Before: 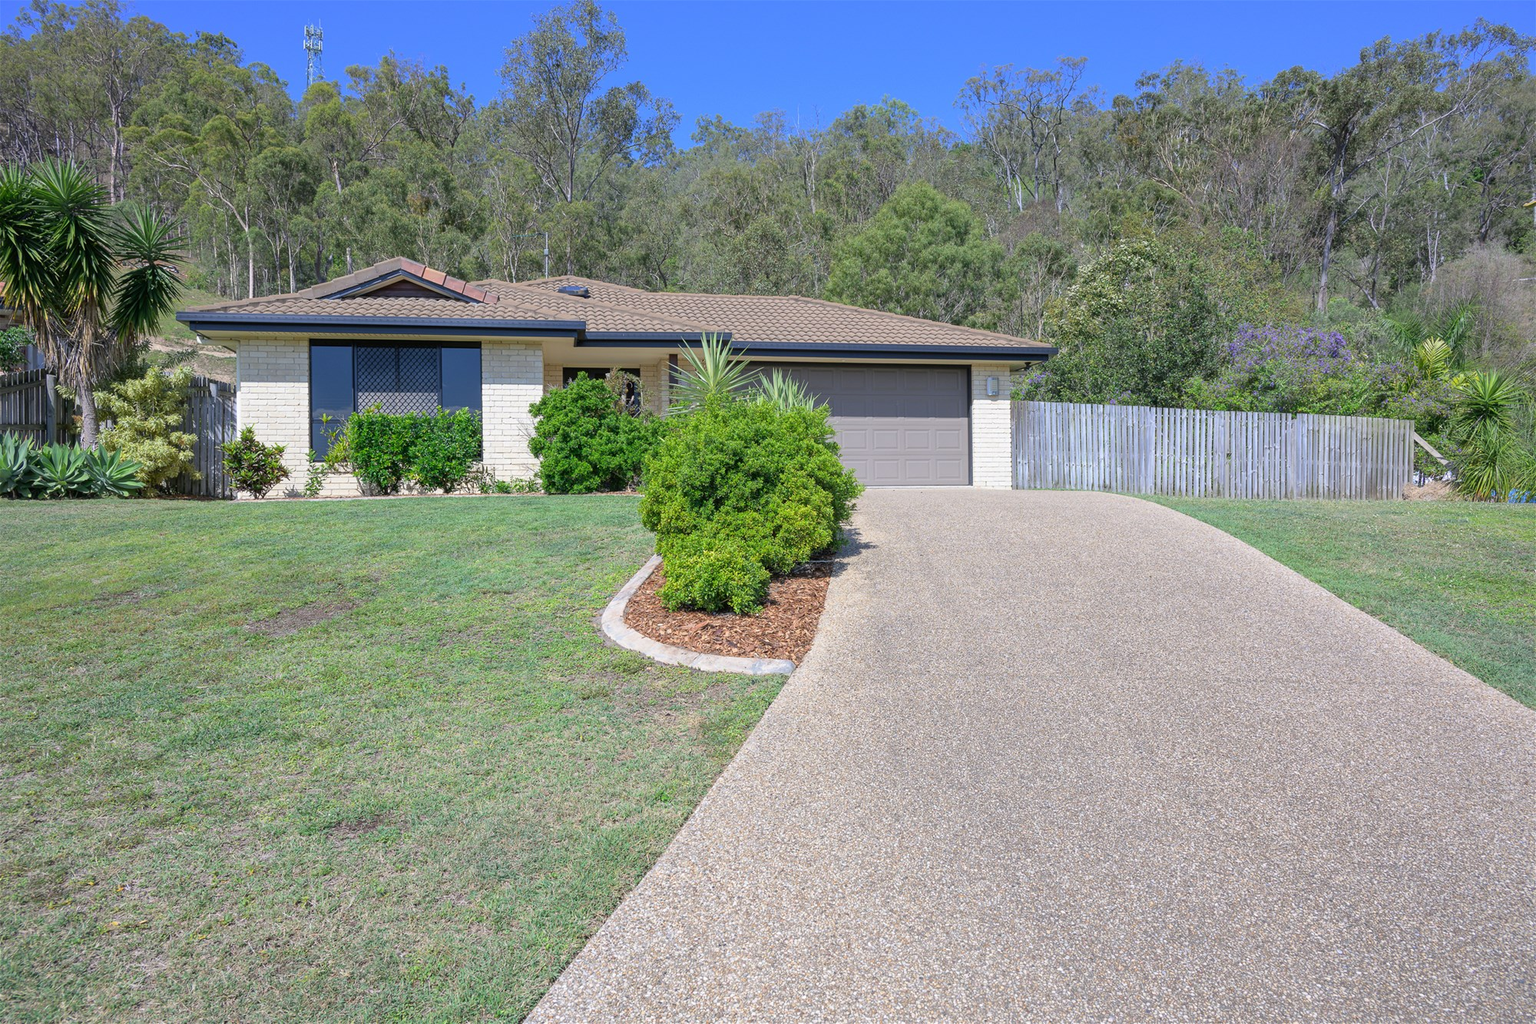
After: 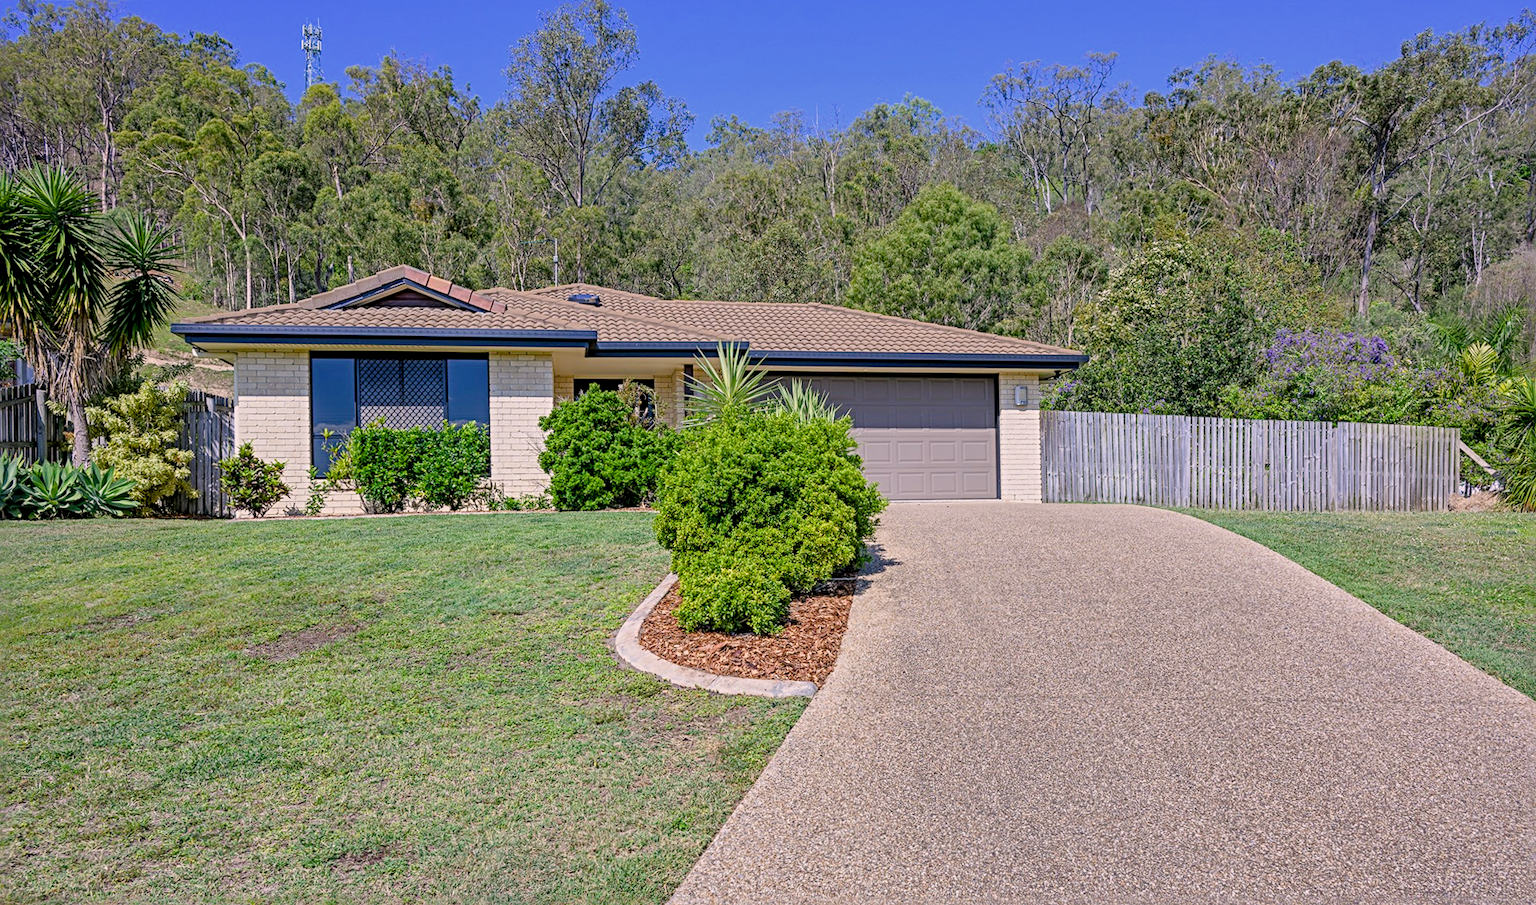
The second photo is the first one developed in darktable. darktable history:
filmic rgb: middle gray luminance 18.34%, black relative exposure -11.21 EV, white relative exposure 3.69 EV, target black luminance 0%, hardness 5.85, latitude 57.21%, contrast 0.964, shadows ↔ highlights balance 49.5%
shadows and highlights: soften with gaussian
crop and rotate: angle 0.364°, left 0.255%, right 2.697%, bottom 14.168%
local contrast: on, module defaults
tone equalizer: on, module defaults
color correction: highlights a* 7.18, highlights b* 4.1
color balance rgb: perceptual saturation grading › global saturation 20%, perceptual saturation grading › highlights -25.266%, perceptual saturation grading › shadows 49.332%, global vibrance 20%
sharpen: radius 4.881
